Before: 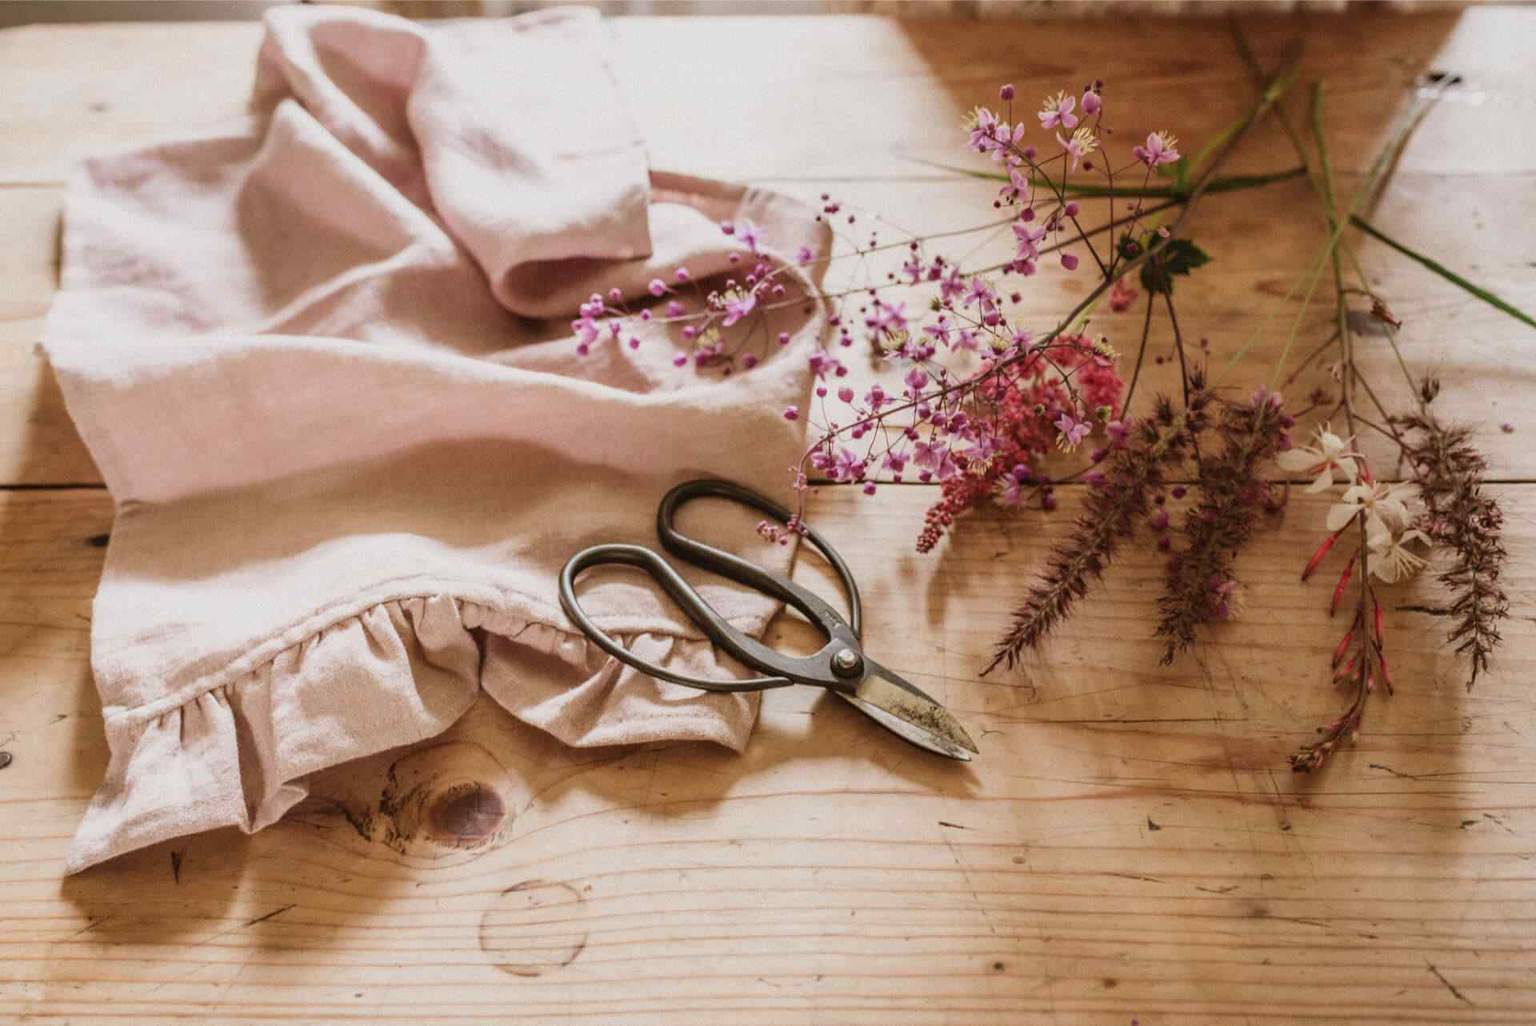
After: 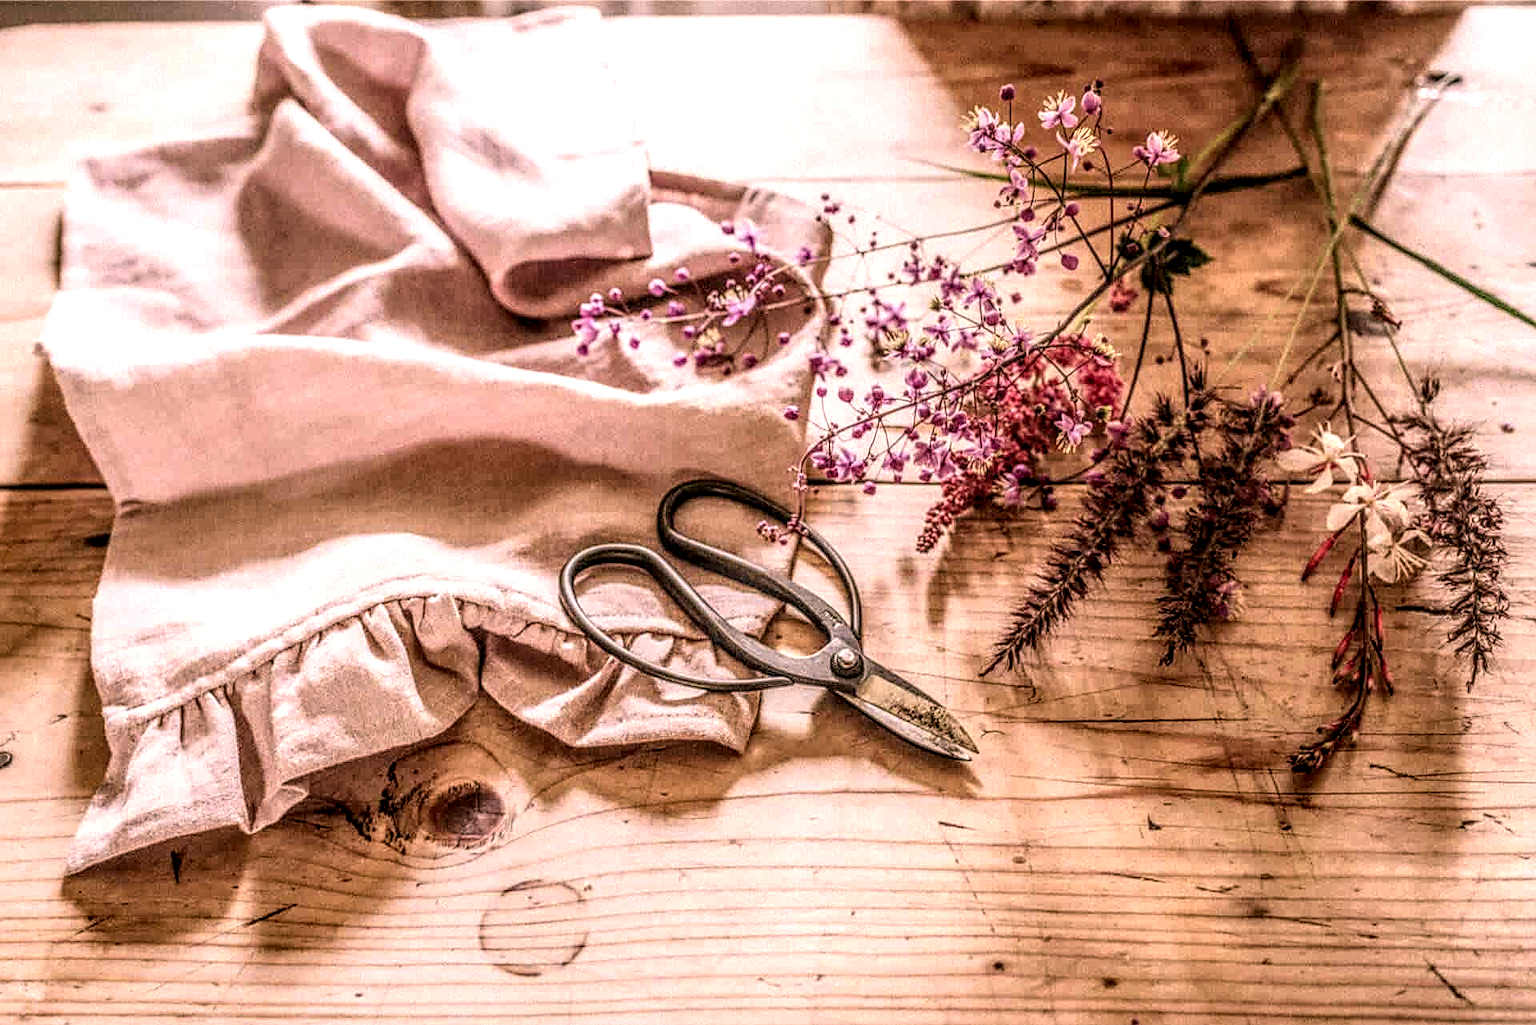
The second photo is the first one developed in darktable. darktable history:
sharpen: on, module defaults
color correction: highlights a* 12.98, highlights b* 5.42
local contrast: highlights 1%, shadows 5%, detail 298%, midtone range 0.306
contrast brightness saturation: contrast 0.136, brightness 0.211
